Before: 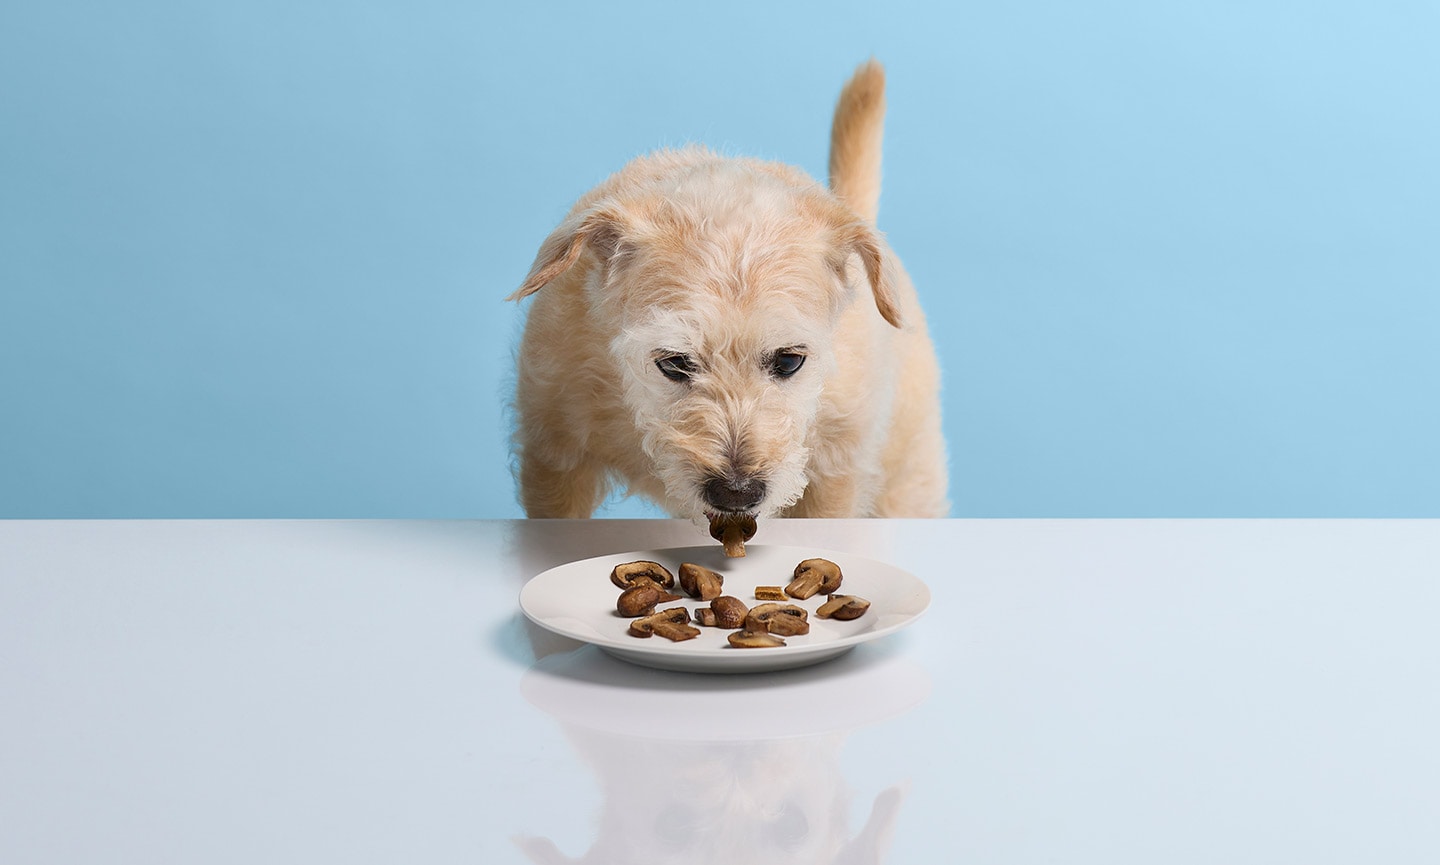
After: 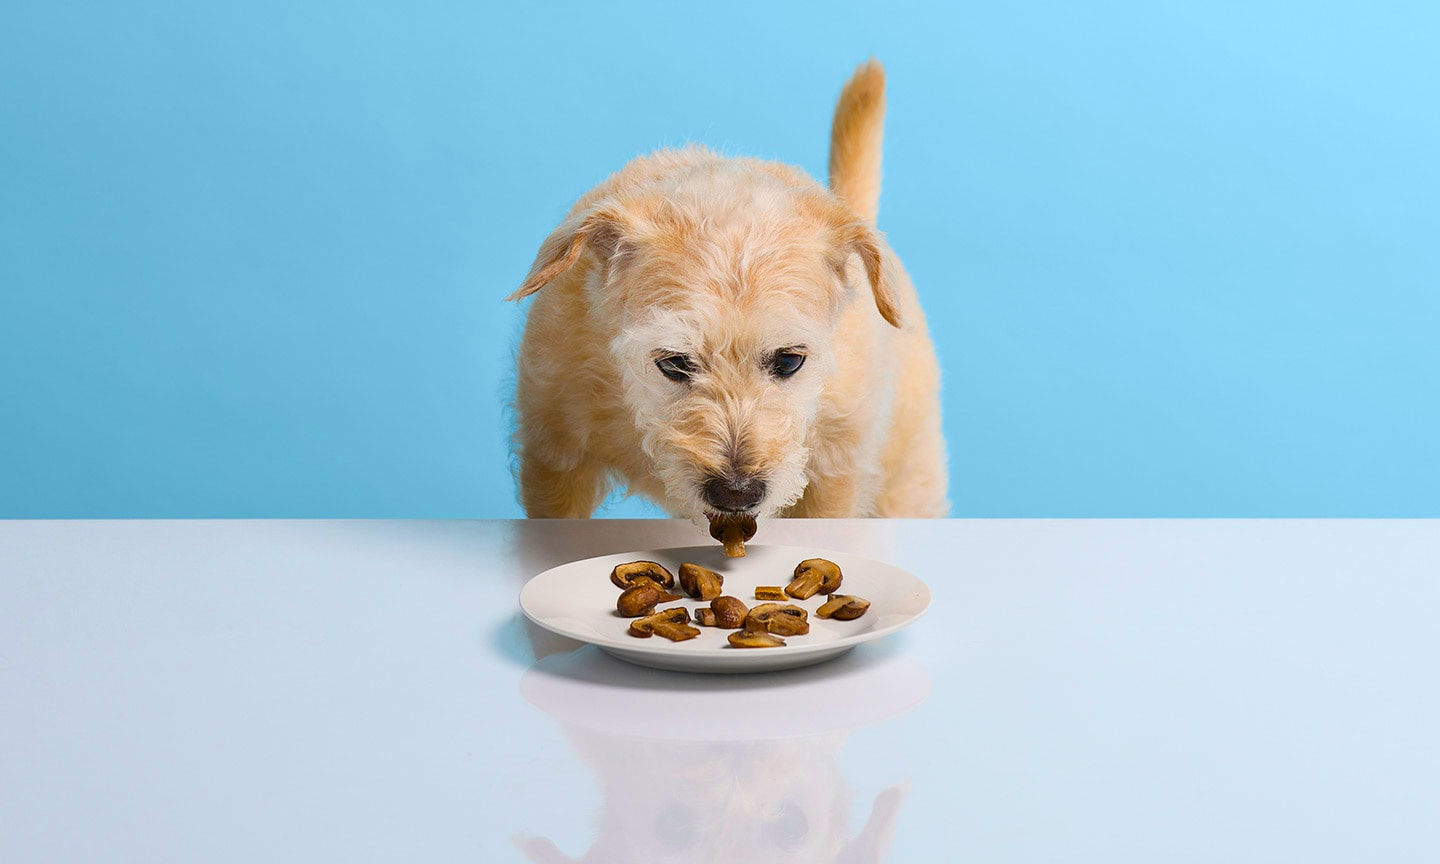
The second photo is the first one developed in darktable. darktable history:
crop: bottom 0.071%
color balance rgb: linear chroma grading › global chroma 33.706%, perceptual saturation grading › global saturation 0.454%, global vibrance 20%
